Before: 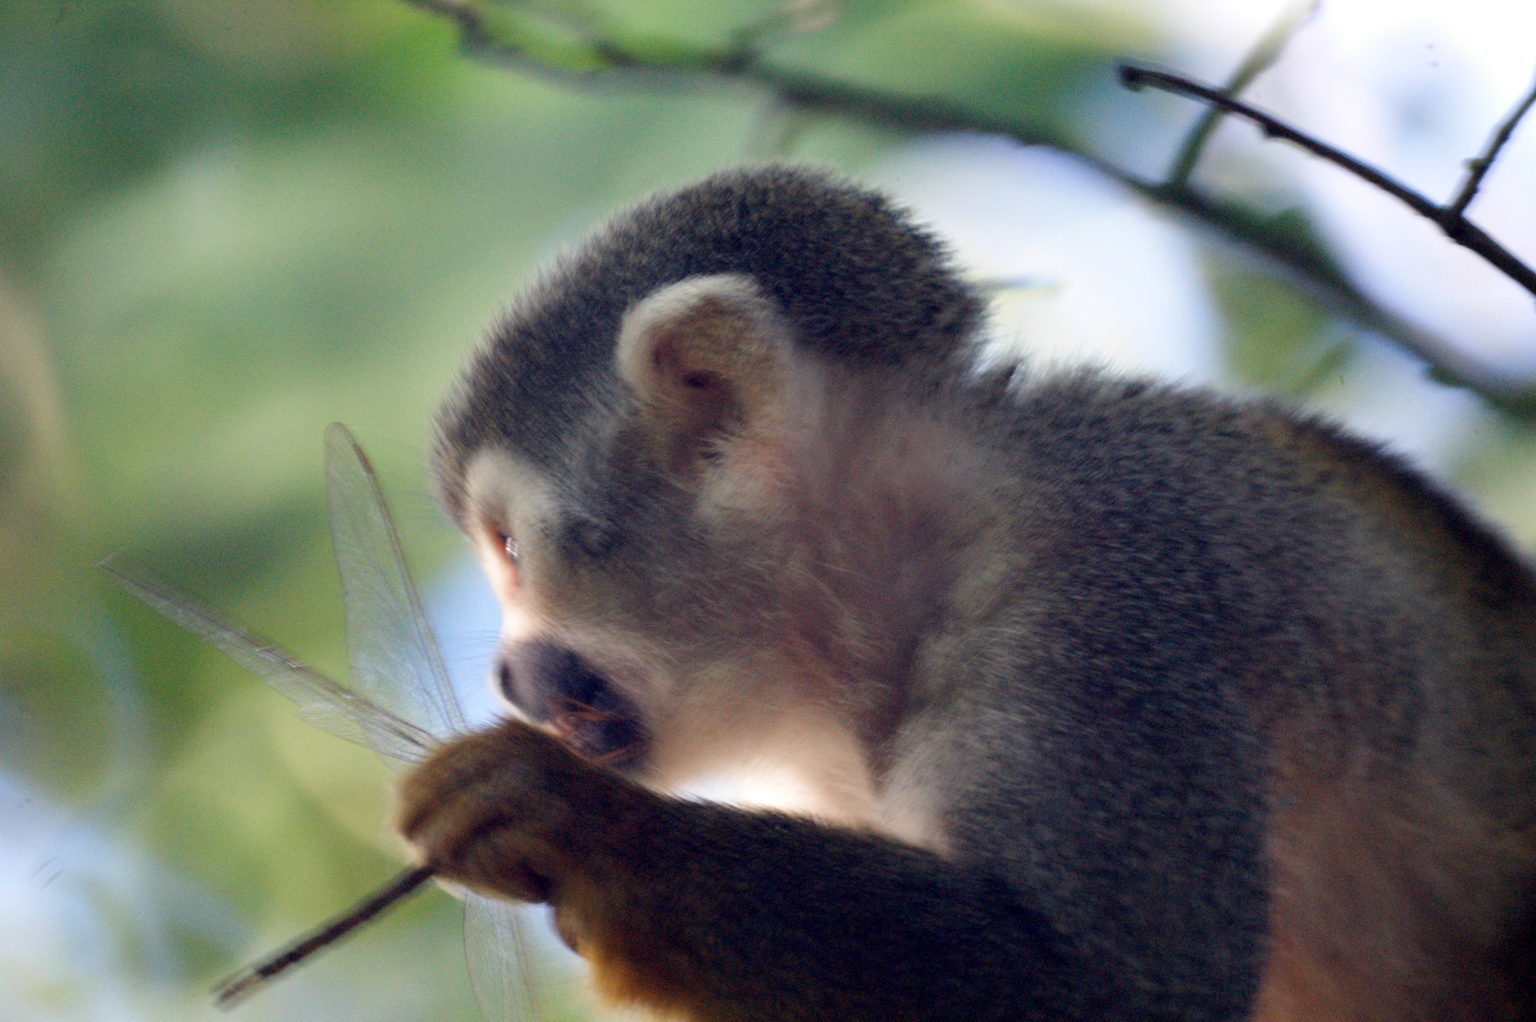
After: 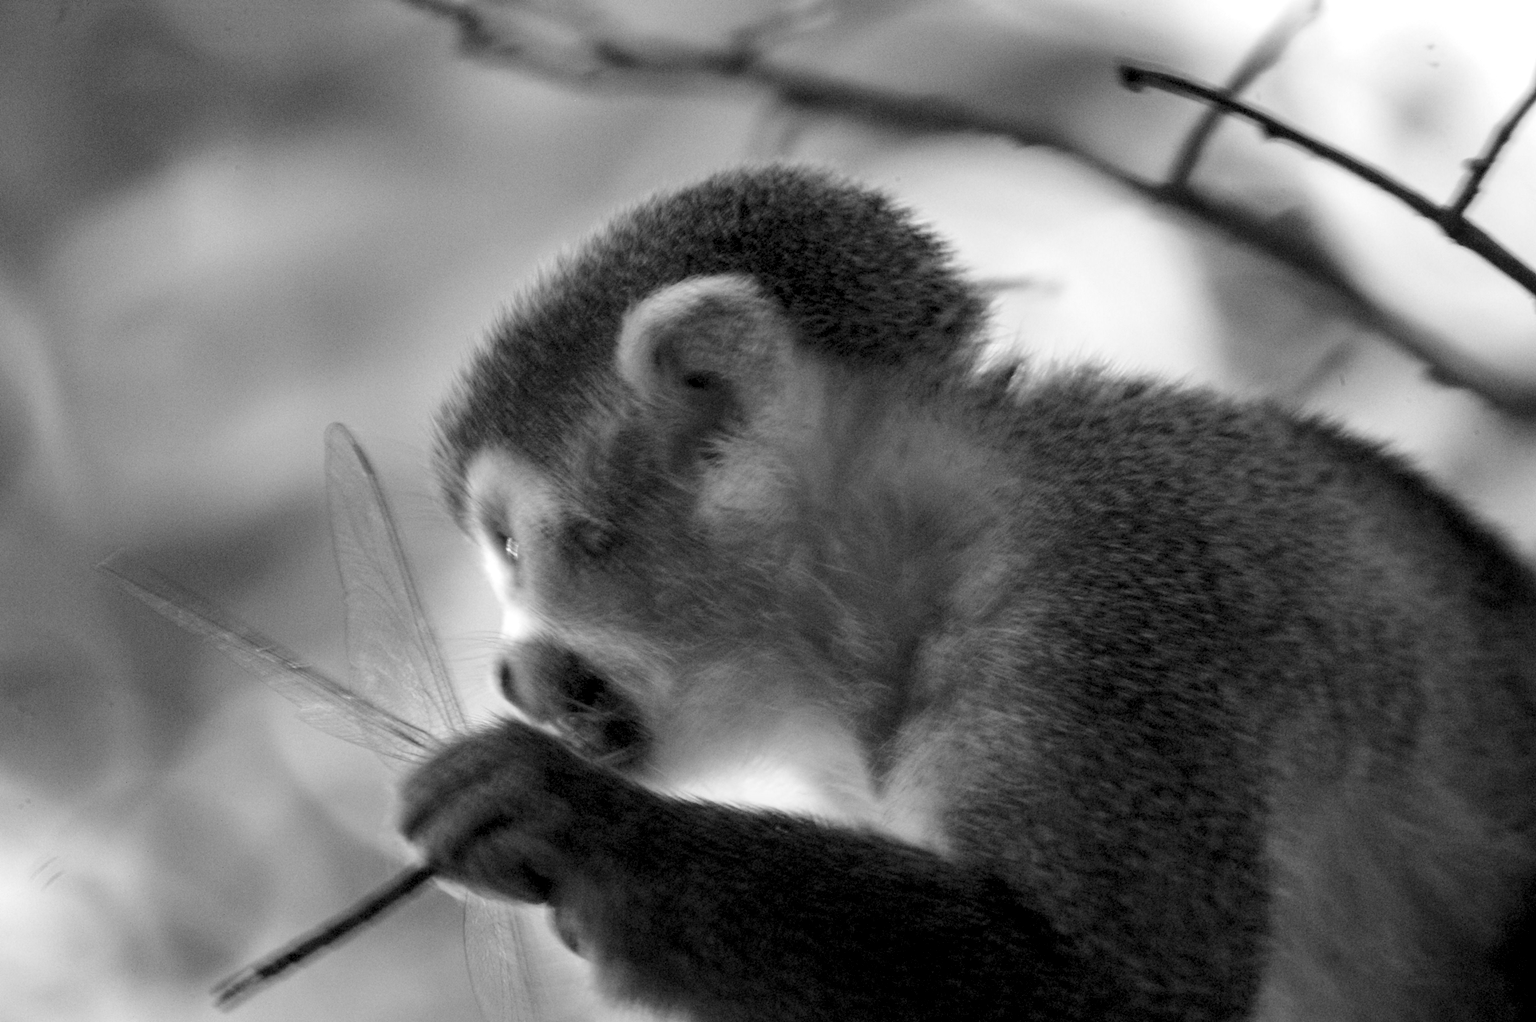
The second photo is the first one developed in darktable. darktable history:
monochrome: on, module defaults
local contrast: detail 130%
color balance rgb: linear chroma grading › global chroma 15%, perceptual saturation grading › global saturation 30%
